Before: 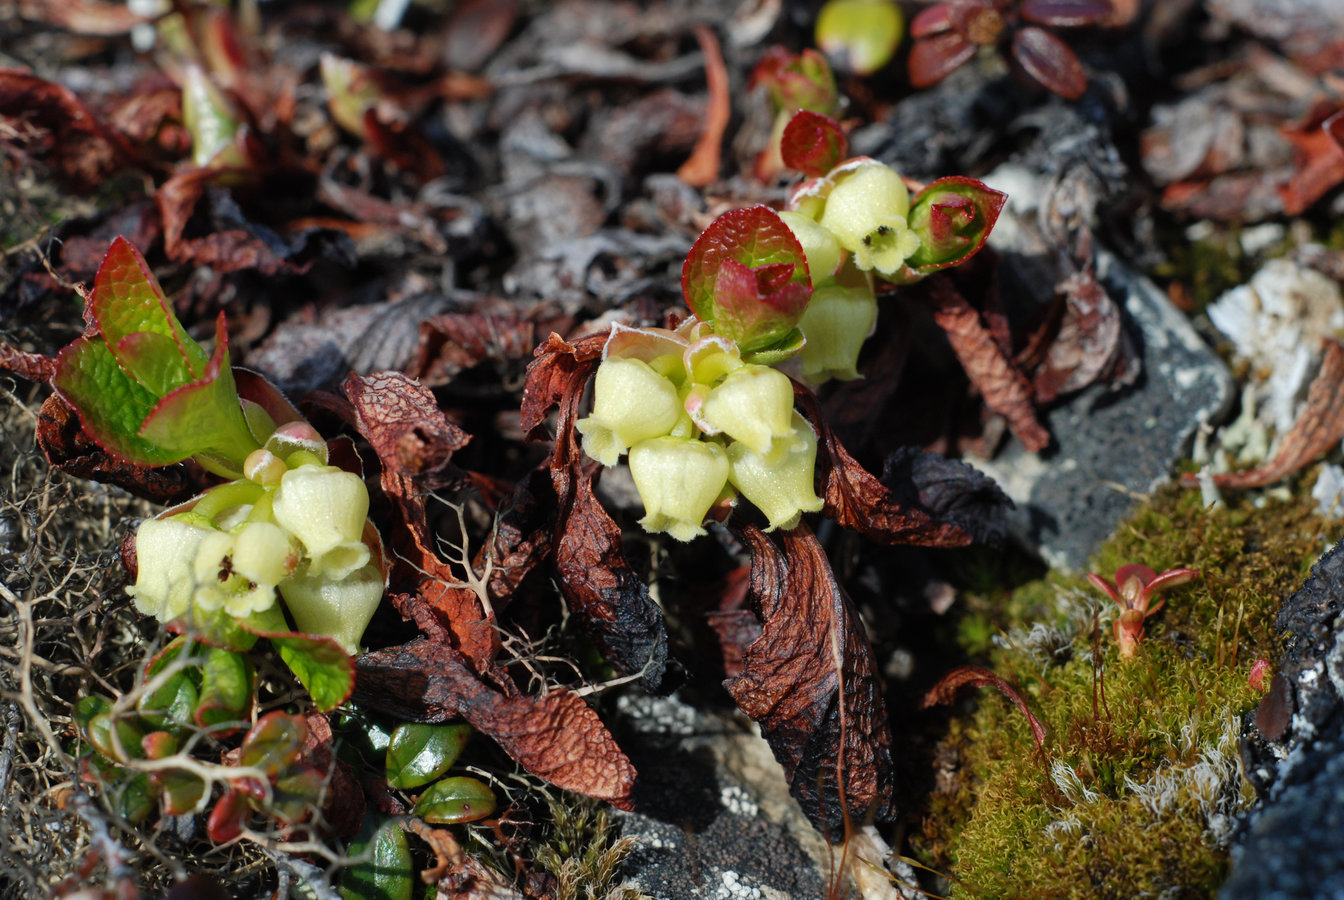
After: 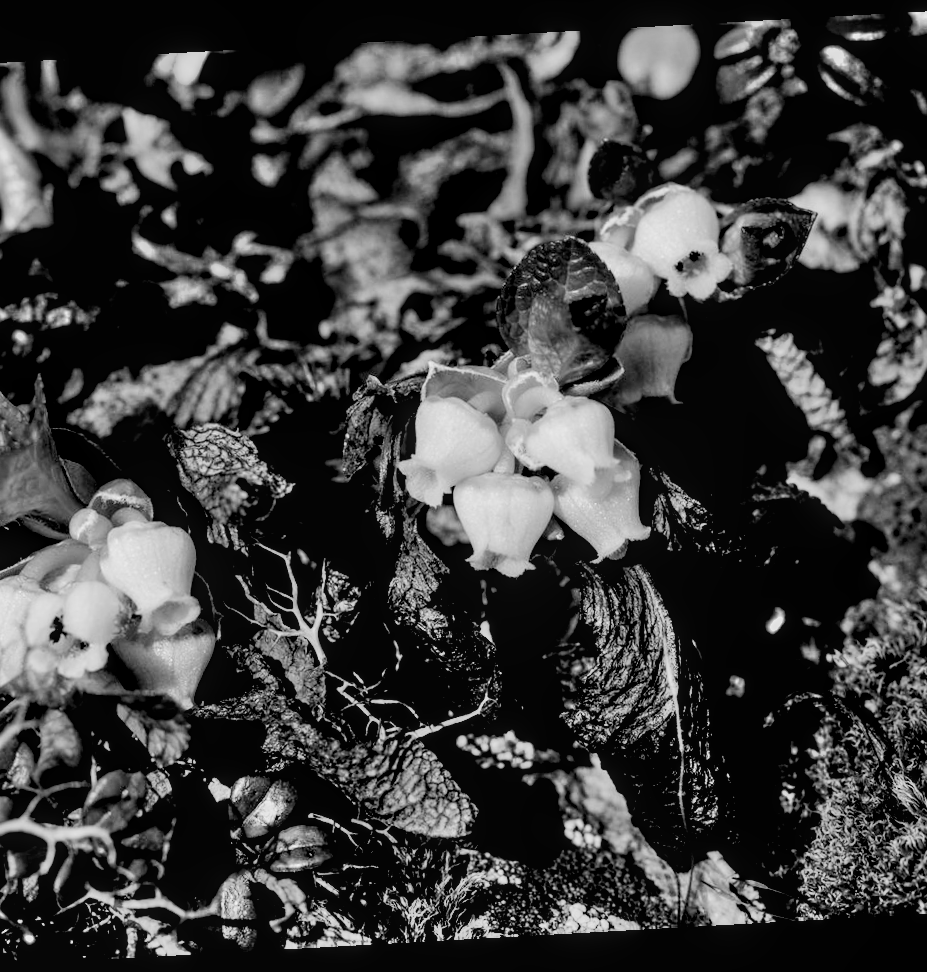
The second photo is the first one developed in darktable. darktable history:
rotate and perspective: rotation -3.18°, automatic cropping off
crop and rotate: left 14.436%, right 18.898%
monochrome: a 32, b 64, size 2.3
sigmoid: on, module defaults
local contrast: on, module defaults
exposure: black level correction 0.047, exposure 0.013 EV, compensate highlight preservation false
shadows and highlights: radius 44.78, white point adjustment 6.64, compress 79.65%, highlights color adjustment 78.42%, soften with gaussian
